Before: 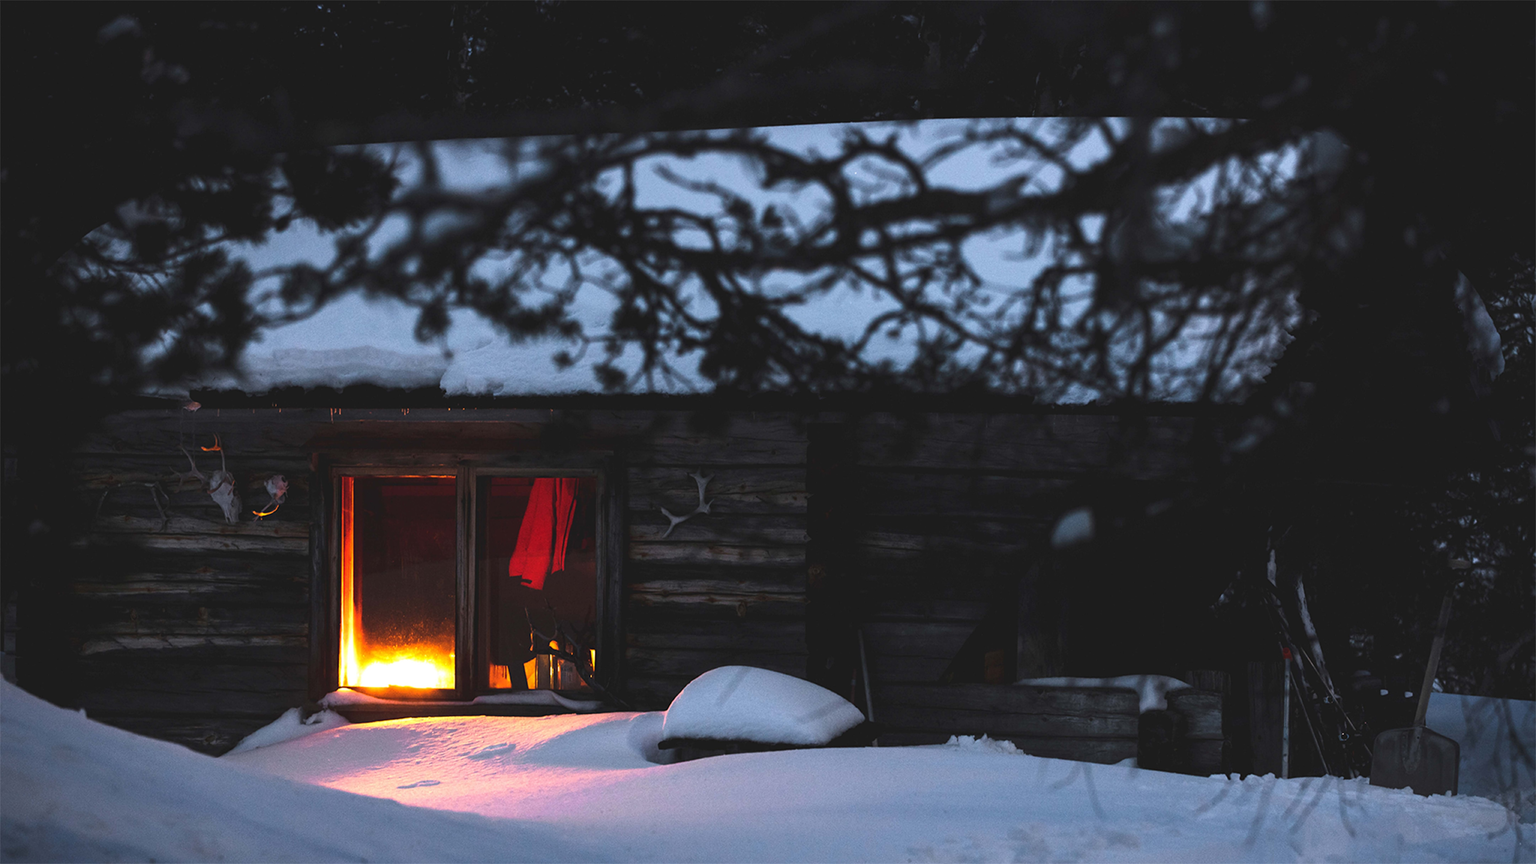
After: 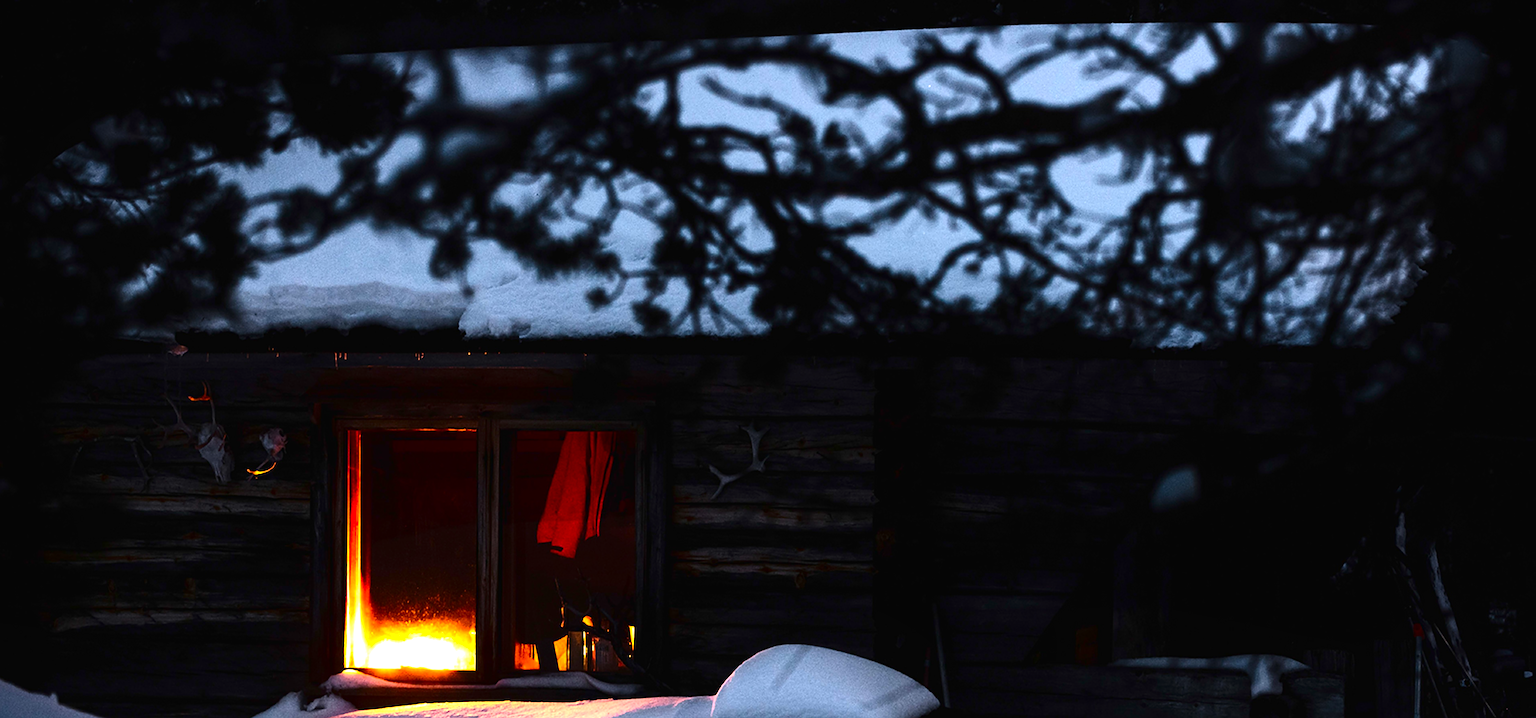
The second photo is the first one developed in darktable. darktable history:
crop and rotate: left 2.319%, top 11.295%, right 9.401%, bottom 15.316%
sharpen: on, module defaults
tone equalizer: -8 EV -0.382 EV, -7 EV -0.387 EV, -6 EV -0.337 EV, -5 EV -0.196 EV, -3 EV 0.25 EV, -2 EV 0.355 EV, -1 EV 0.411 EV, +0 EV 0.405 EV
contrast brightness saturation: contrast 0.185, brightness -0.236, saturation 0.119
